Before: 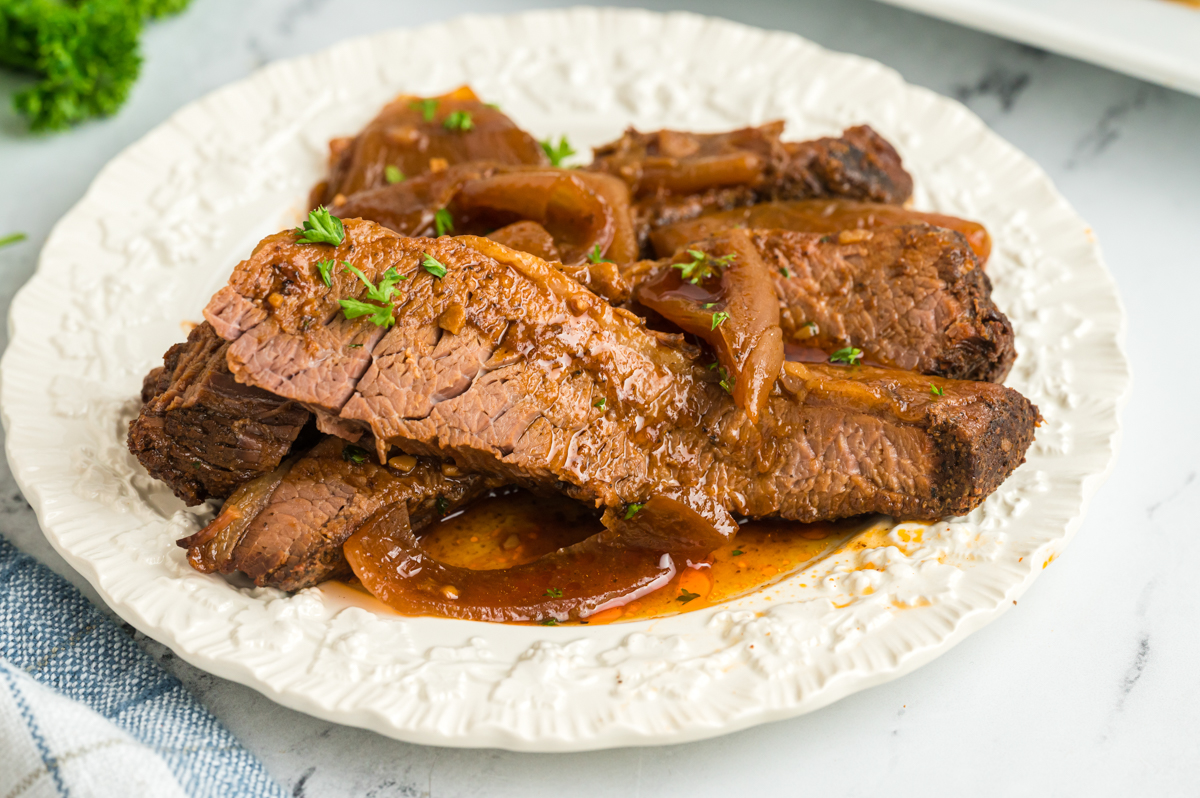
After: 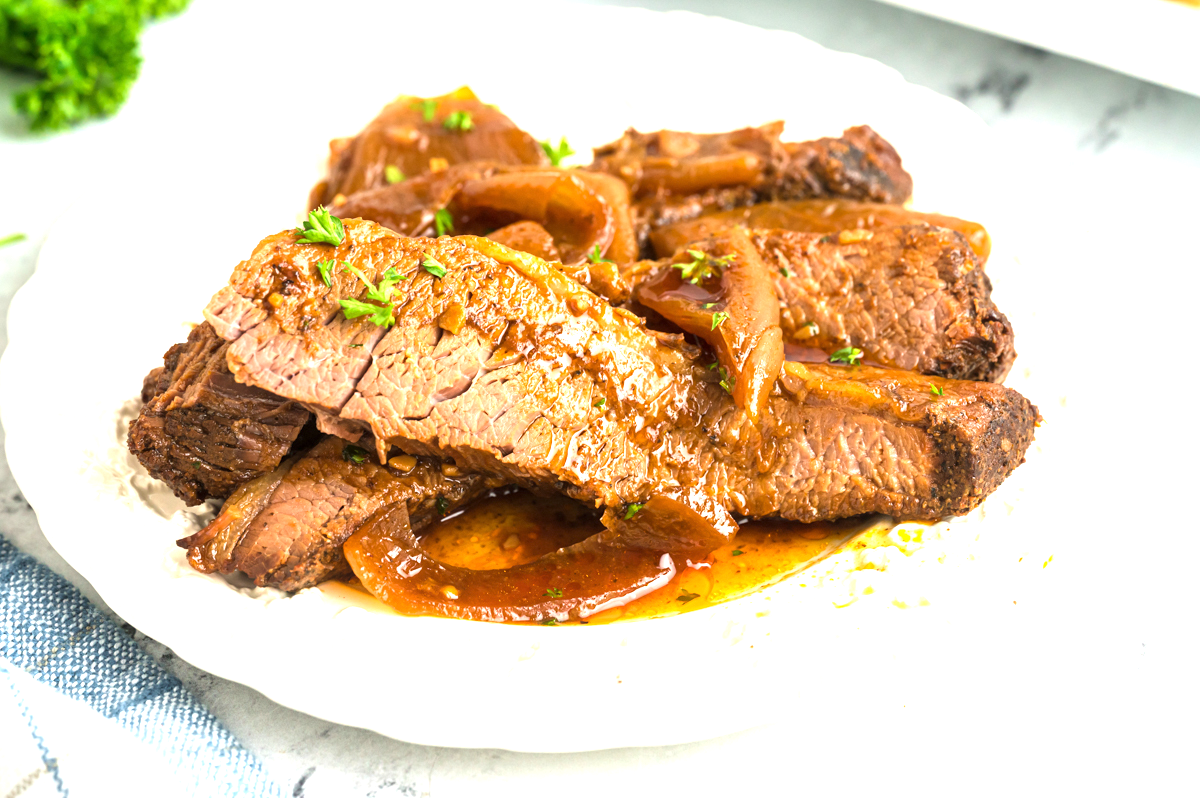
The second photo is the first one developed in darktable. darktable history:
exposure: exposure 1.161 EV, compensate highlight preservation false
